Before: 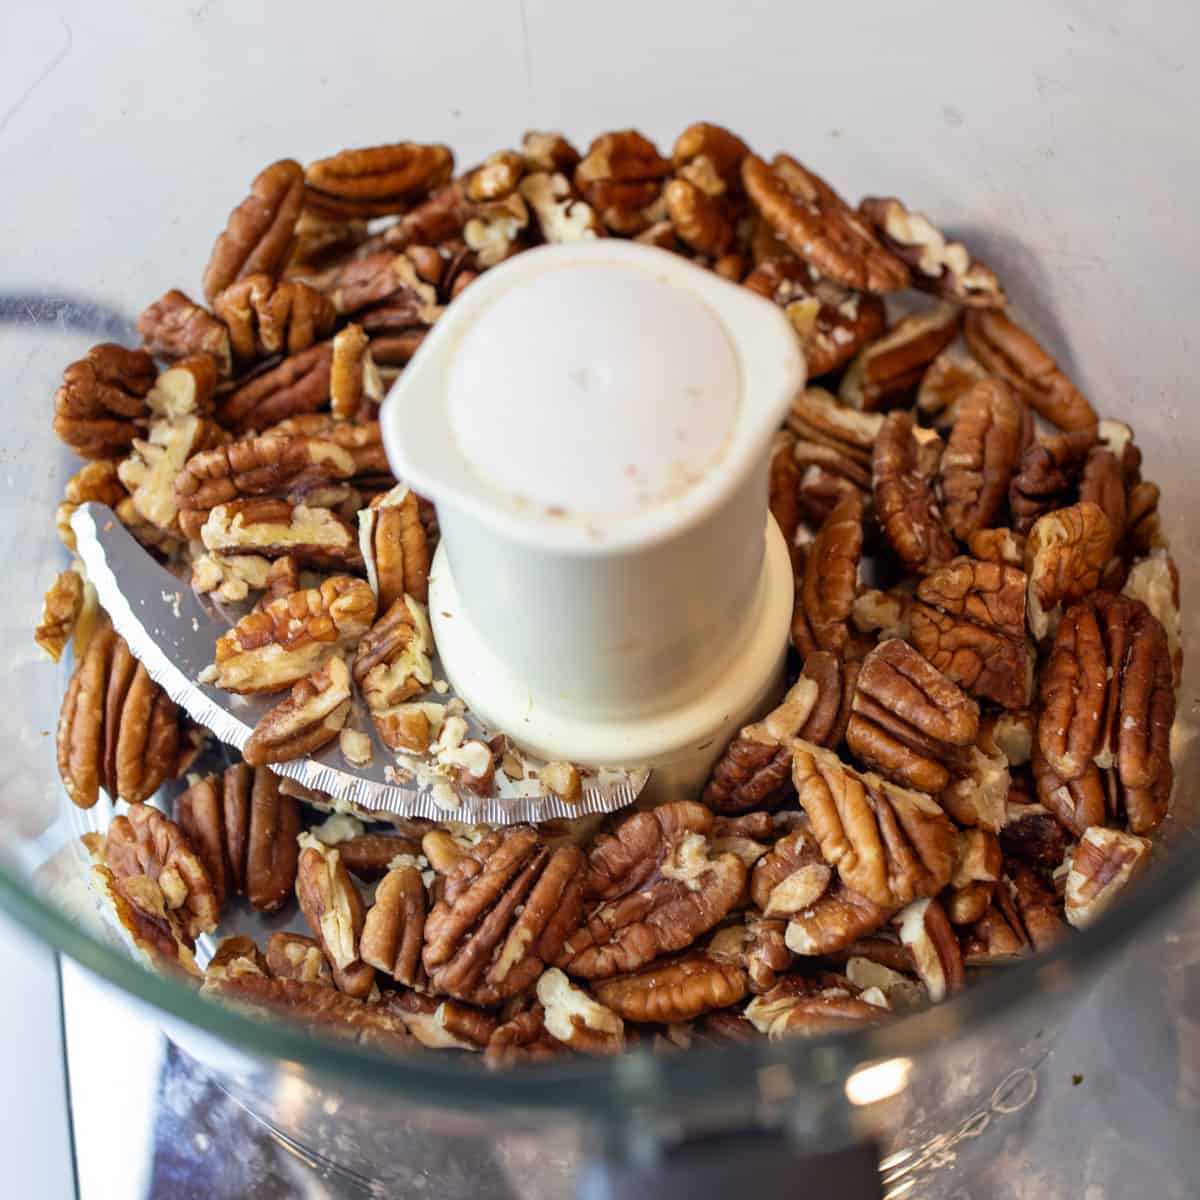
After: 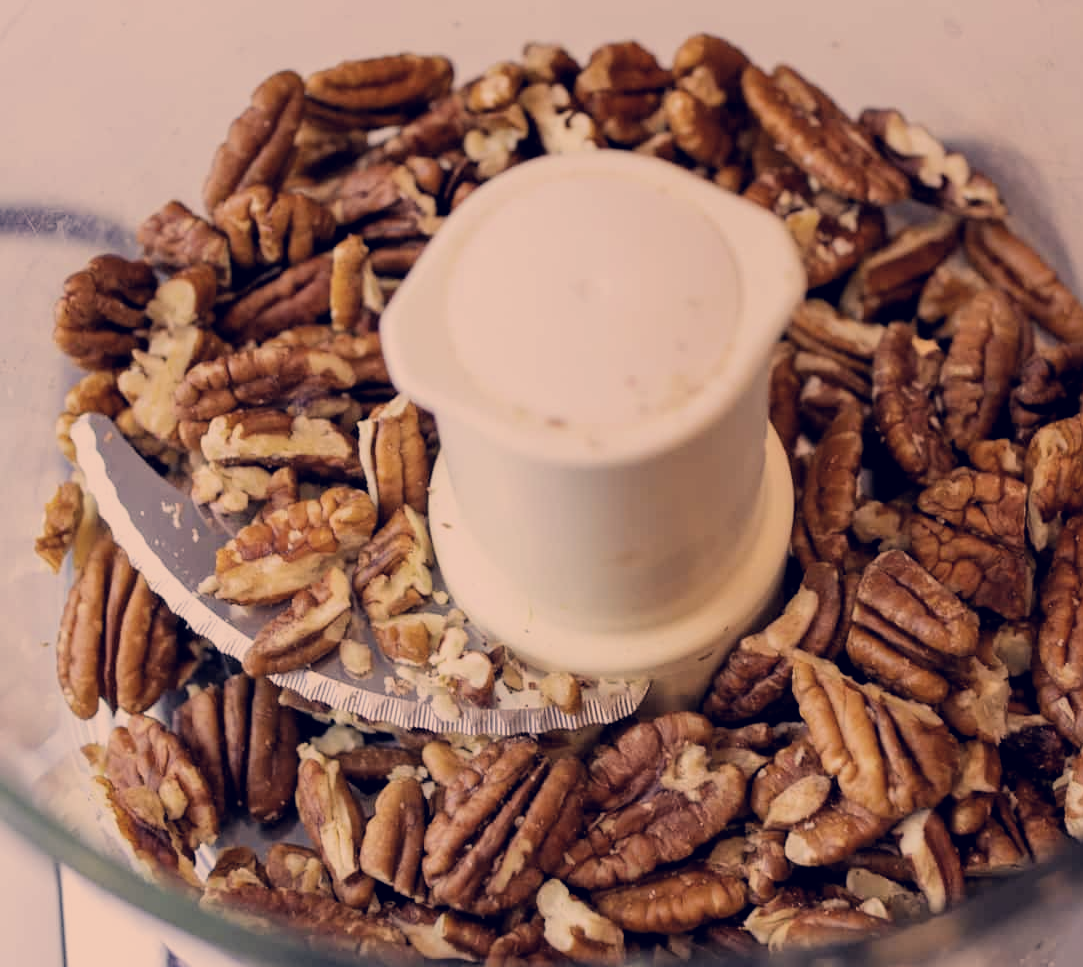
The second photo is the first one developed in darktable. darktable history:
crop: top 7.439%, right 9.734%, bottom 11.907%
levels: white 99.98%, levels [0, 0.51, 1]
color correction: highlights a* 19.63, highlights b* 27.93, shadows a* 3.32, shadows b* -17.81, saturation 0.737
filmic rgb: black relative exposure -7.65 EV, white relative exposure 4.56 EV, hardness 3.61
